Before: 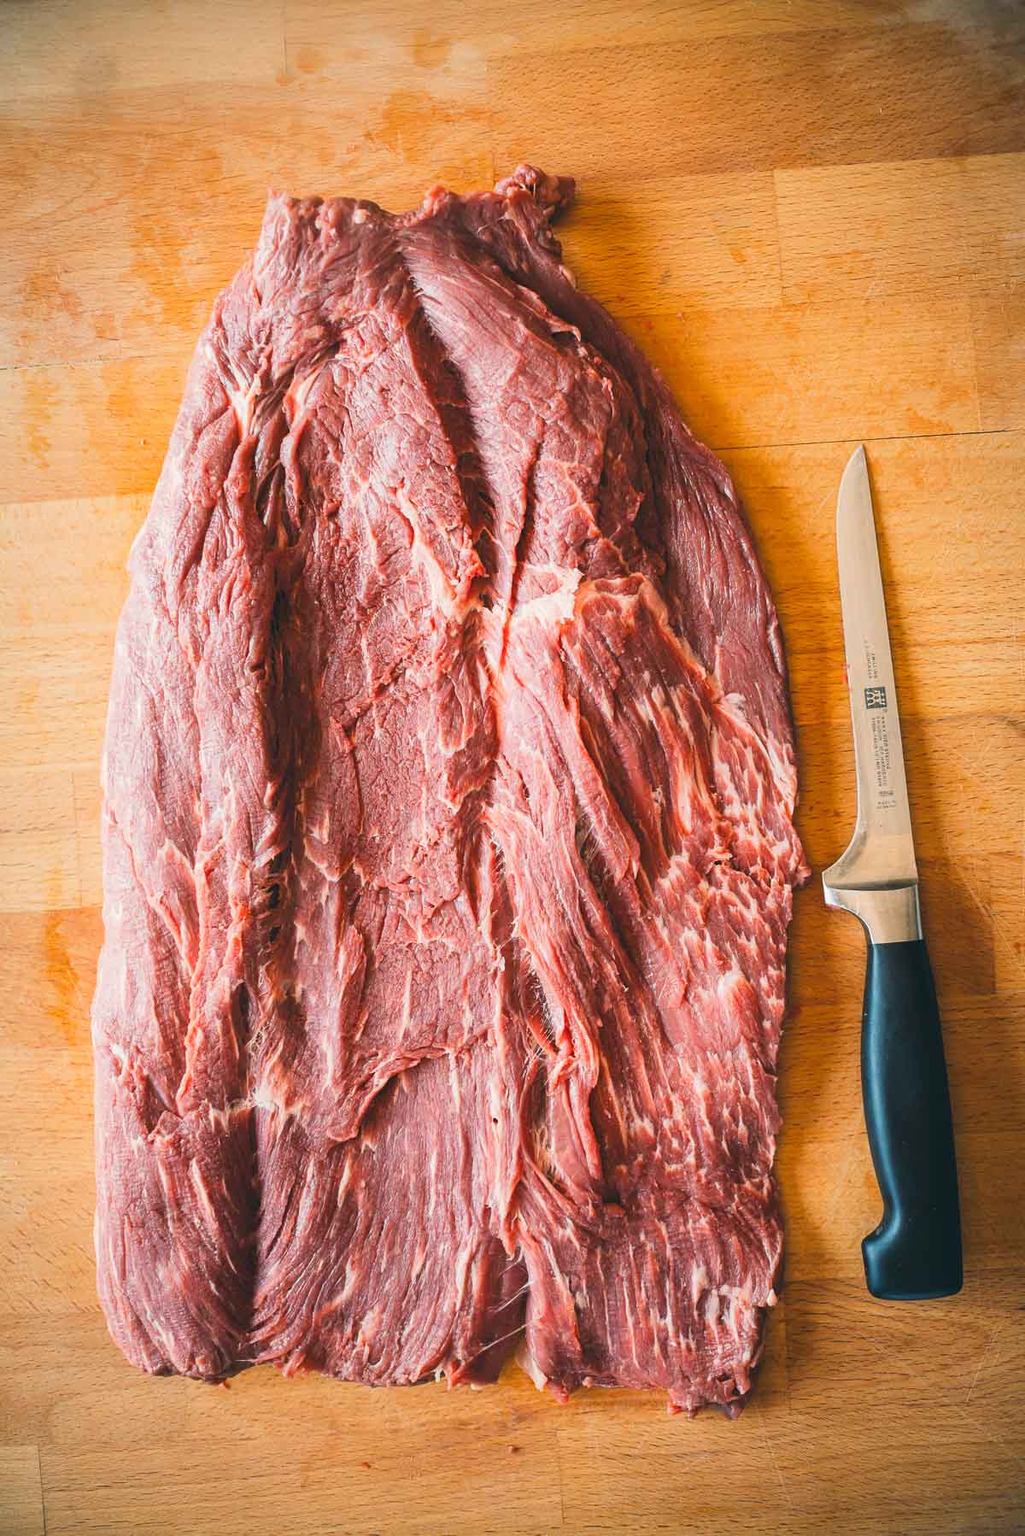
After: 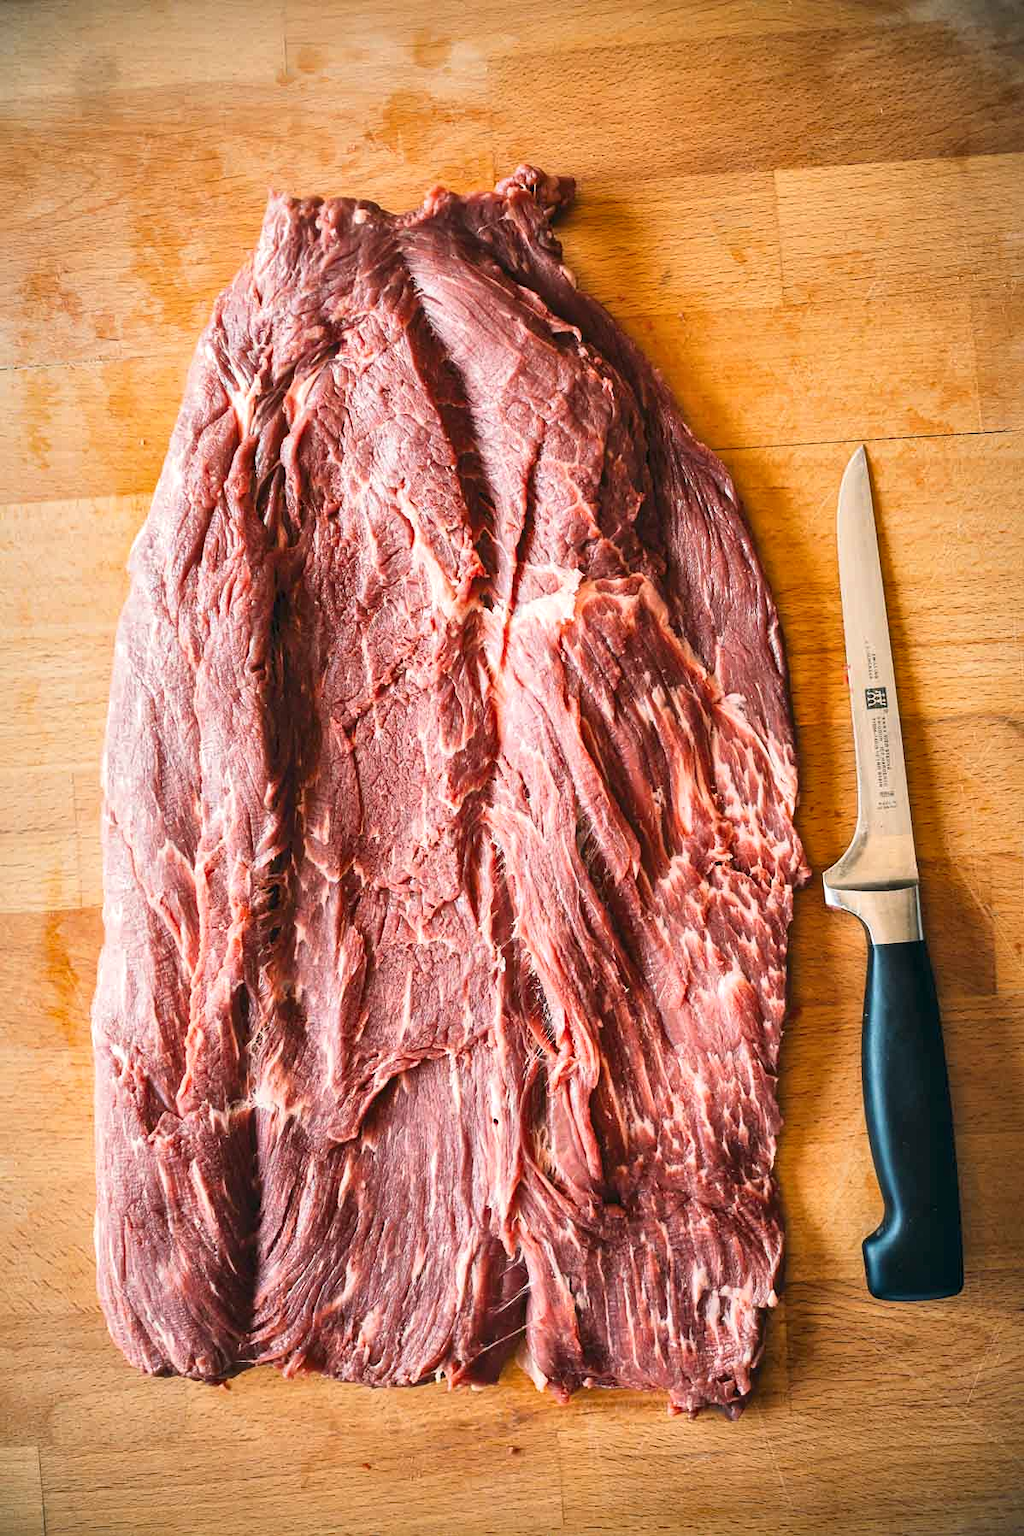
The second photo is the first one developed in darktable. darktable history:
local contrast: mode bilateral grid, contrast 24, coarseness 47, detail 152%, midtone range 0.2
